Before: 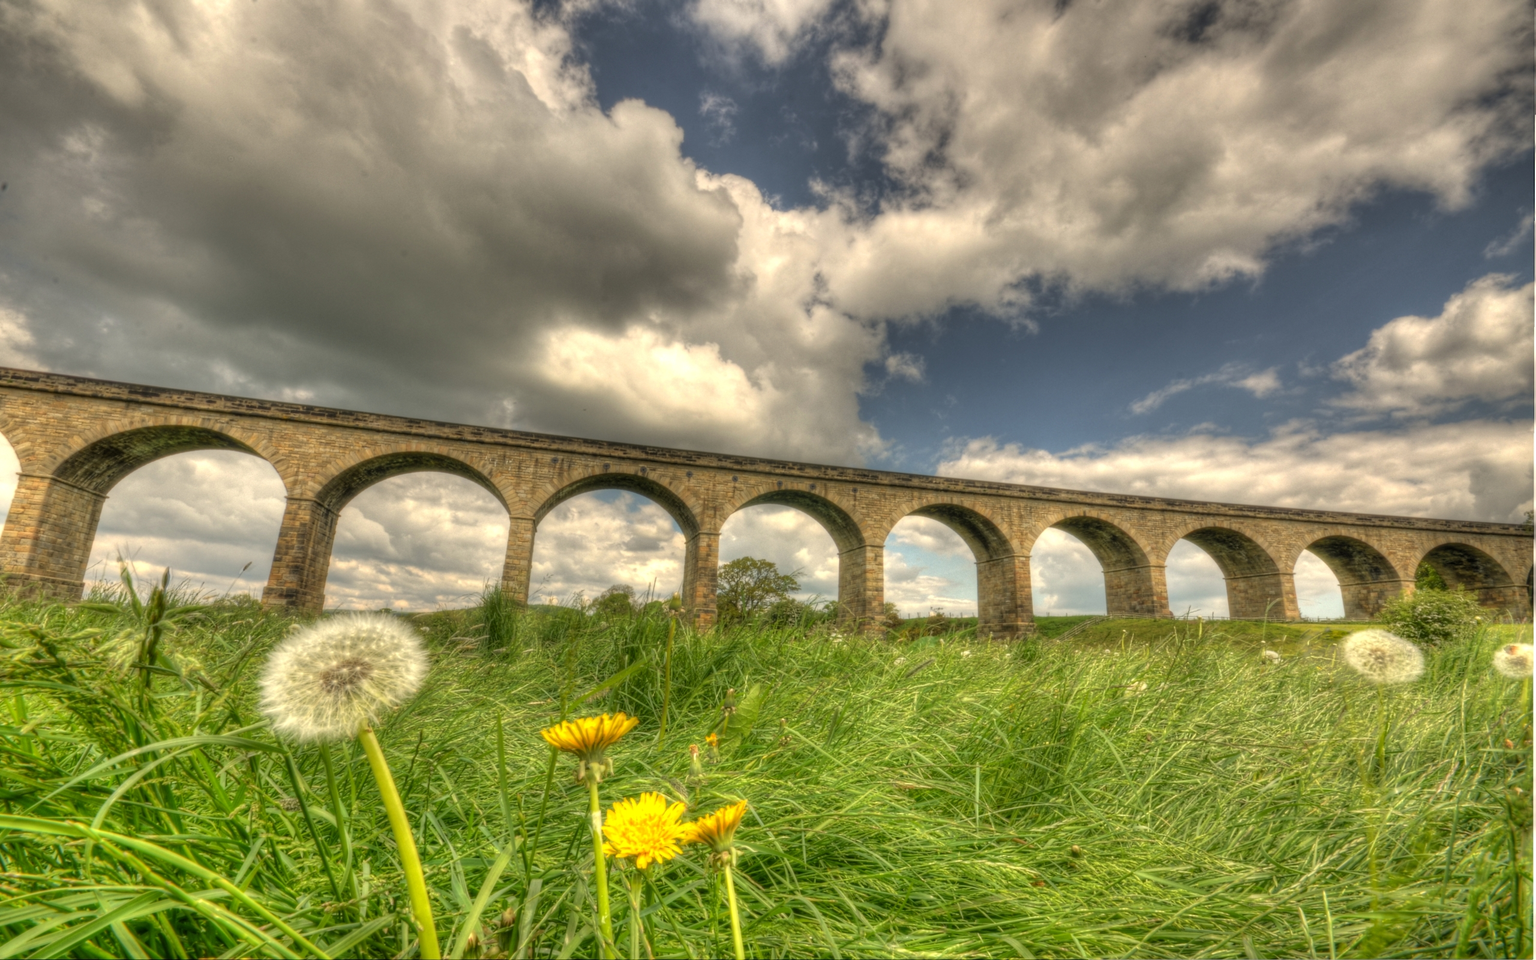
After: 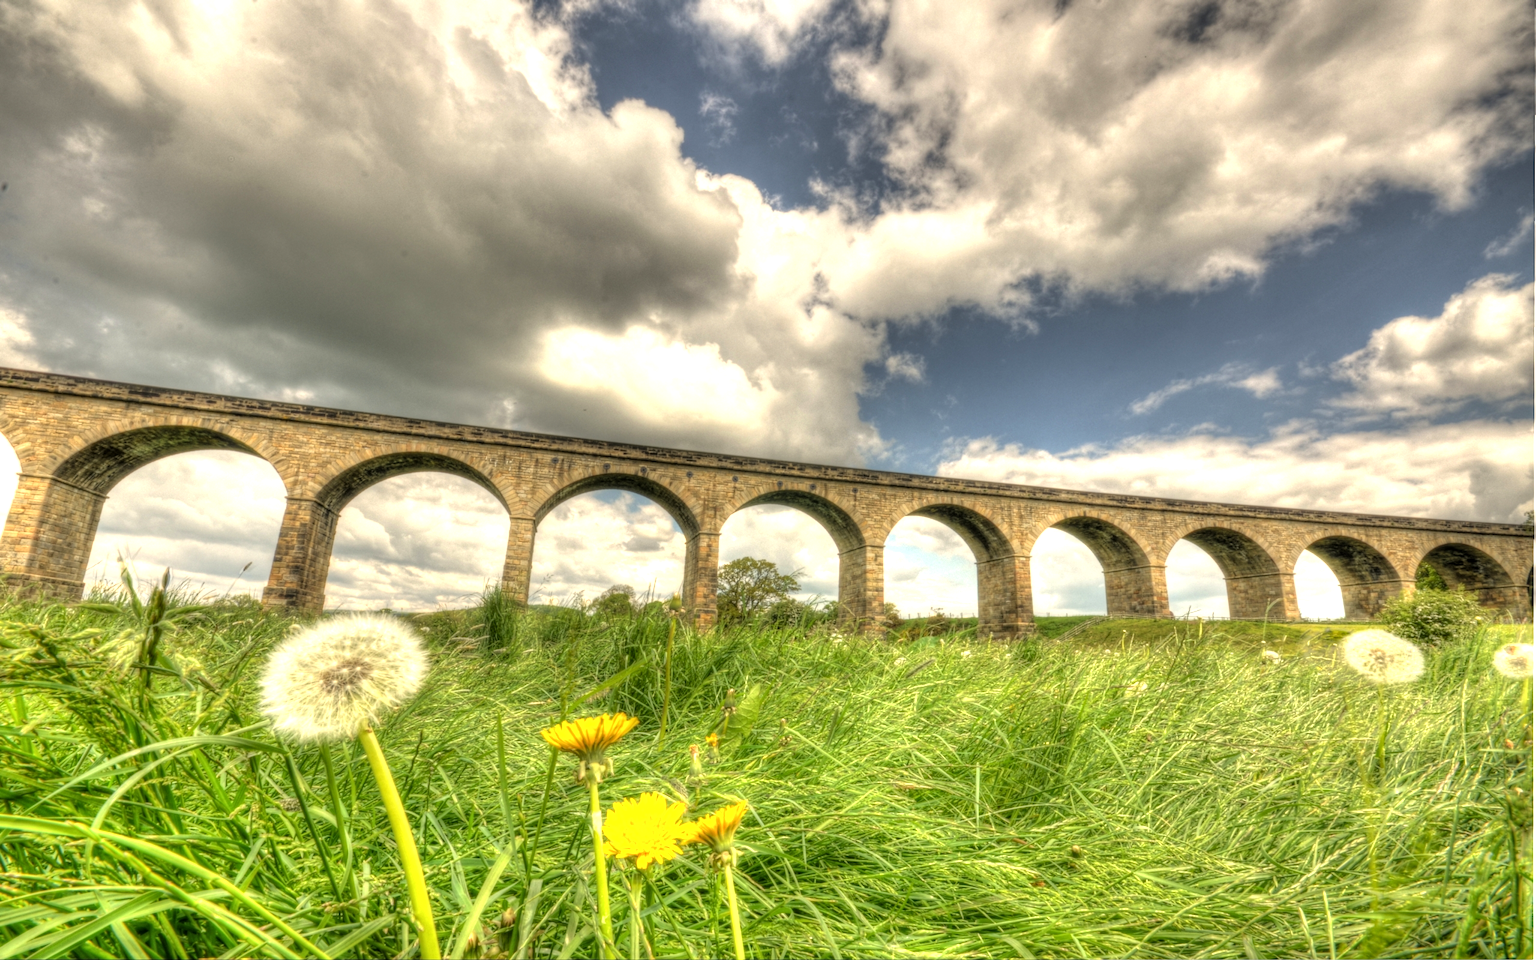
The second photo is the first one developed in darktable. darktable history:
tone equalizer: -8 EV -0.74 EV, -7 EV -0.733 EV, -6 EV -0.577 EV, -5 EV -0.412 EV, -3 EV 0.379 EV, -2 EV 0.6 EV, -1 EV 0.695 EV, +0 EV 0.733 EV
local contrast: highlights 102%, shadows 97%, detail 119%, midtone range 0.2
